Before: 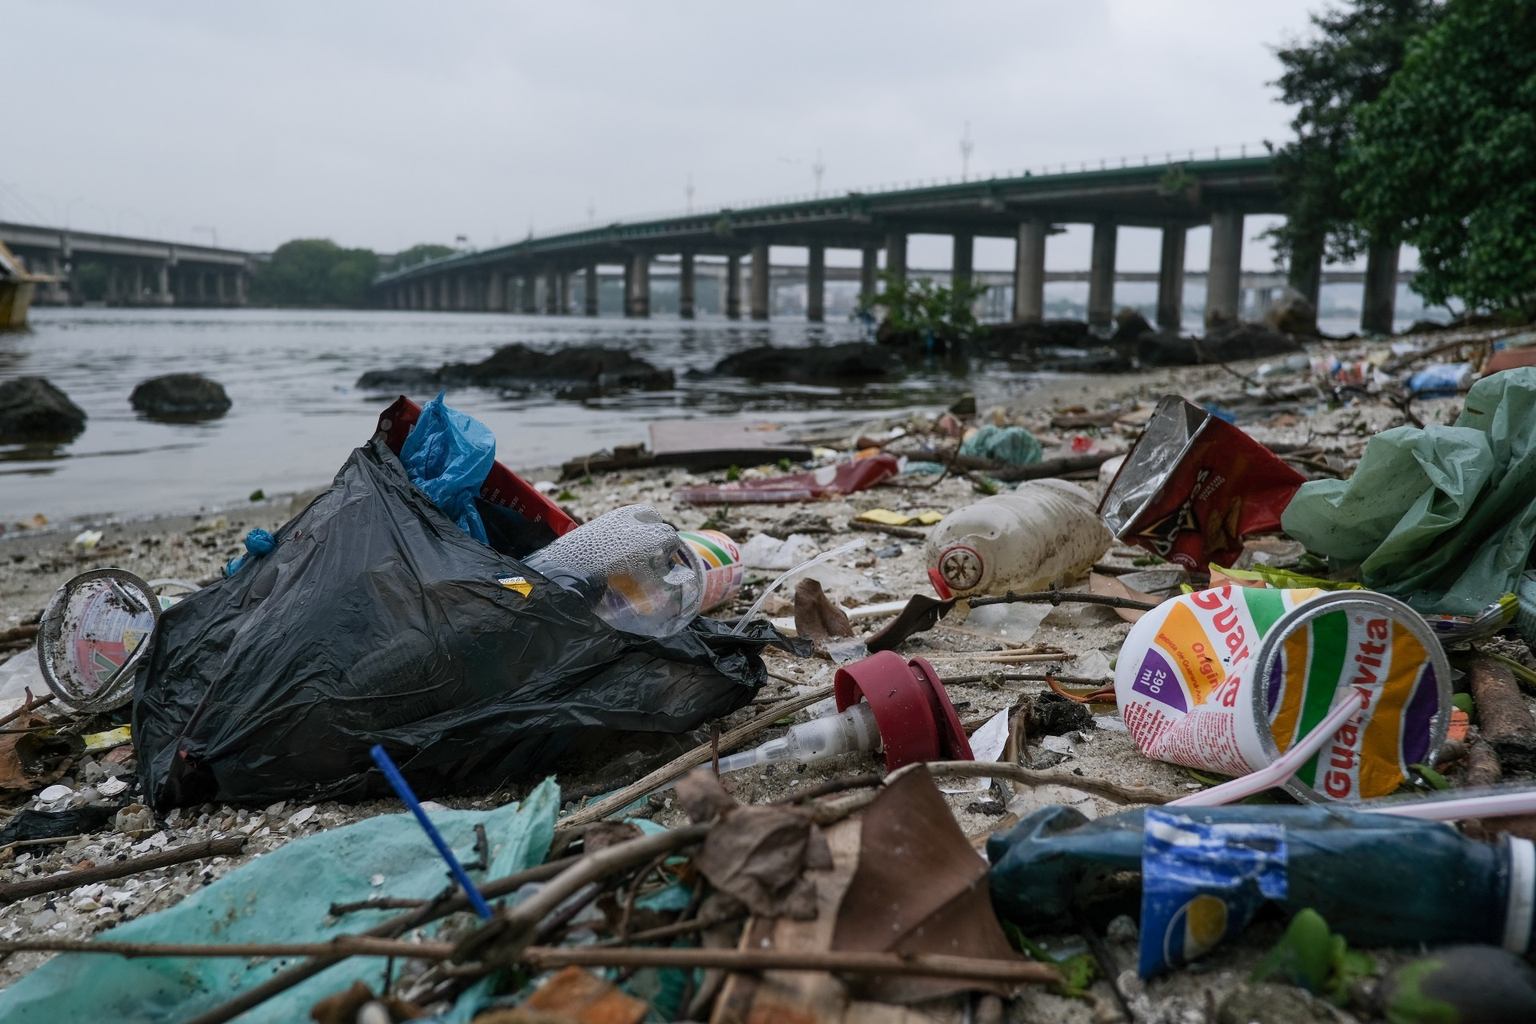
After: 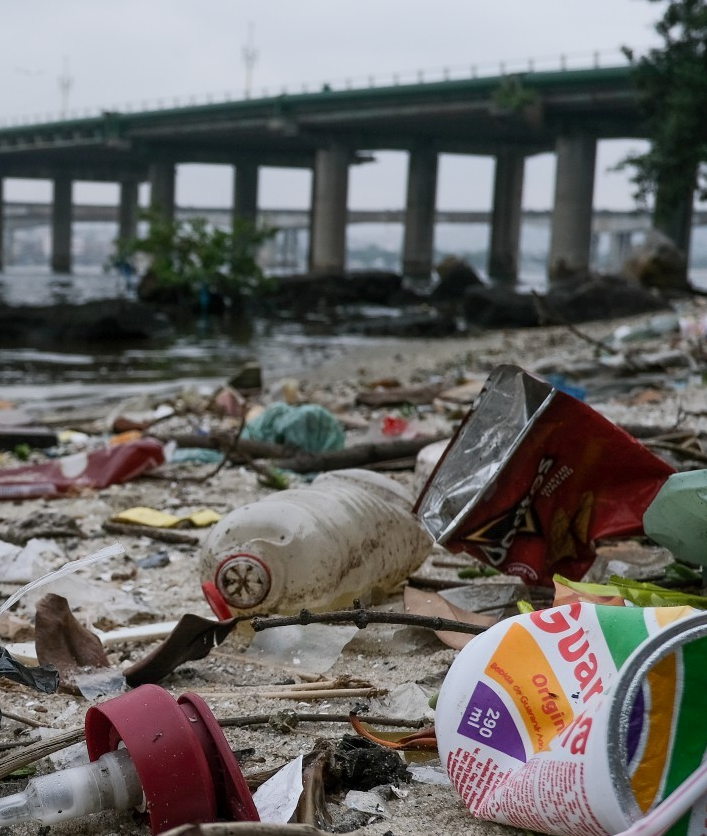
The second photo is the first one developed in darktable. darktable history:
exposure: black level correction 0.001, compensate exposure bias true, compensate highlight preservation false
crop and rotate: left 49.915%, top 10.115%, right 13.261%, bottom 24.531%
